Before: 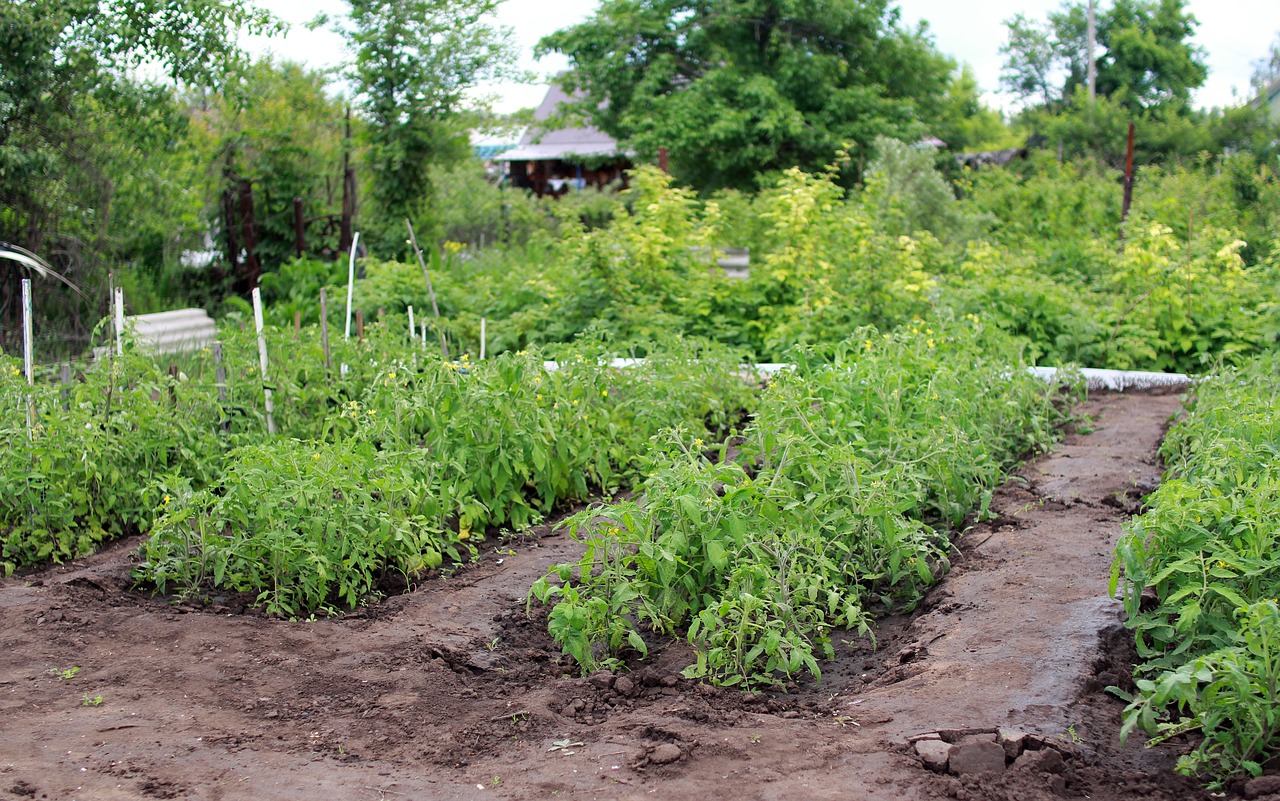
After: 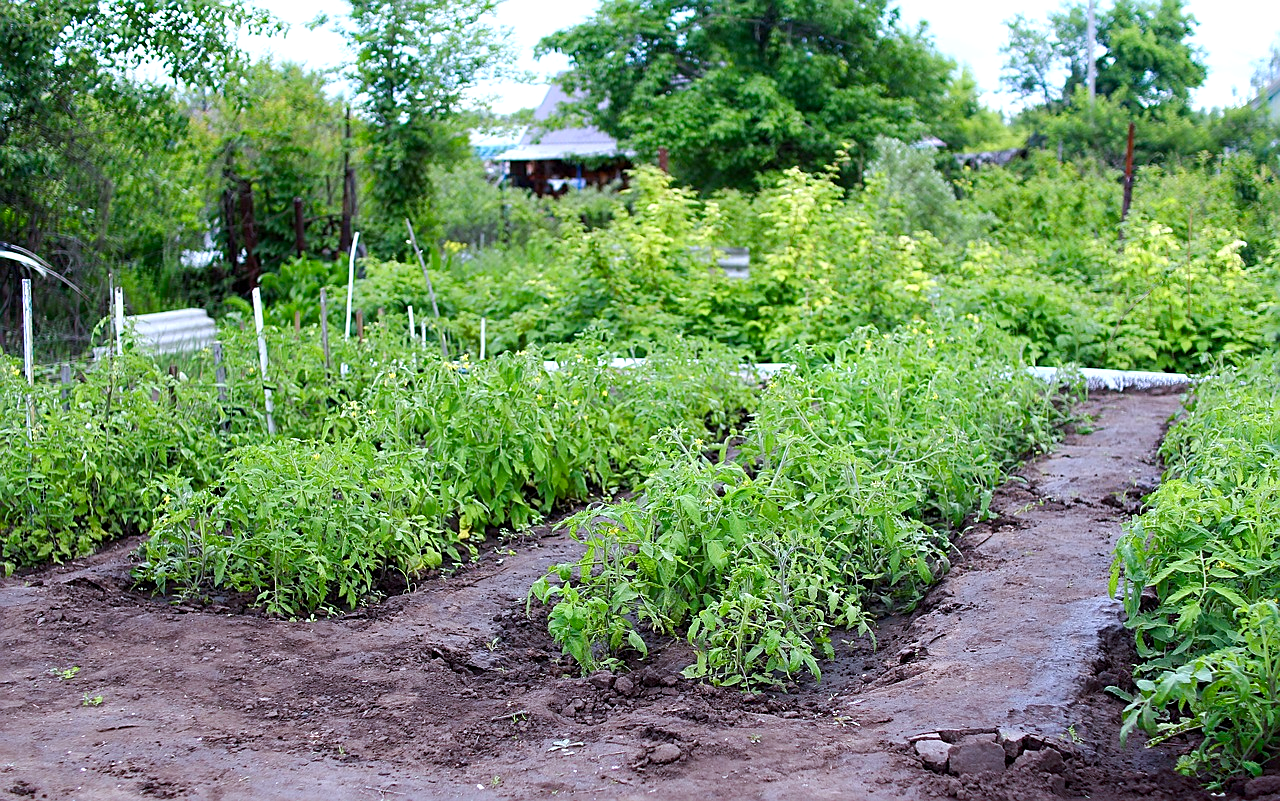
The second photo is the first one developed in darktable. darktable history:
sharpen: on, module defaults
white balance: red 0.948, green 1.02, blue 1.176
shadows and highlights: shadows -70, highlights 35, soften with gaussian
color balance rgb: linear chroma grading › shadows 32%, linear chroma grading › global chroma -2%, linear chroma grading › mid-tones 4%, perceptual saturation grading › global saturation -2%, perceptual saturation grading › highlights -8%, perceptual saturation grading › mid-tones 8%, perceptual saturation grading › shadows 4%, perceptual brilliance grading › highlights 8%, perceptual brilliance grading › mid-tones 4%, perceptual brilliance grading › shadows 2%, global vibrance 16%, saturation formula JzAzBz (2021)
